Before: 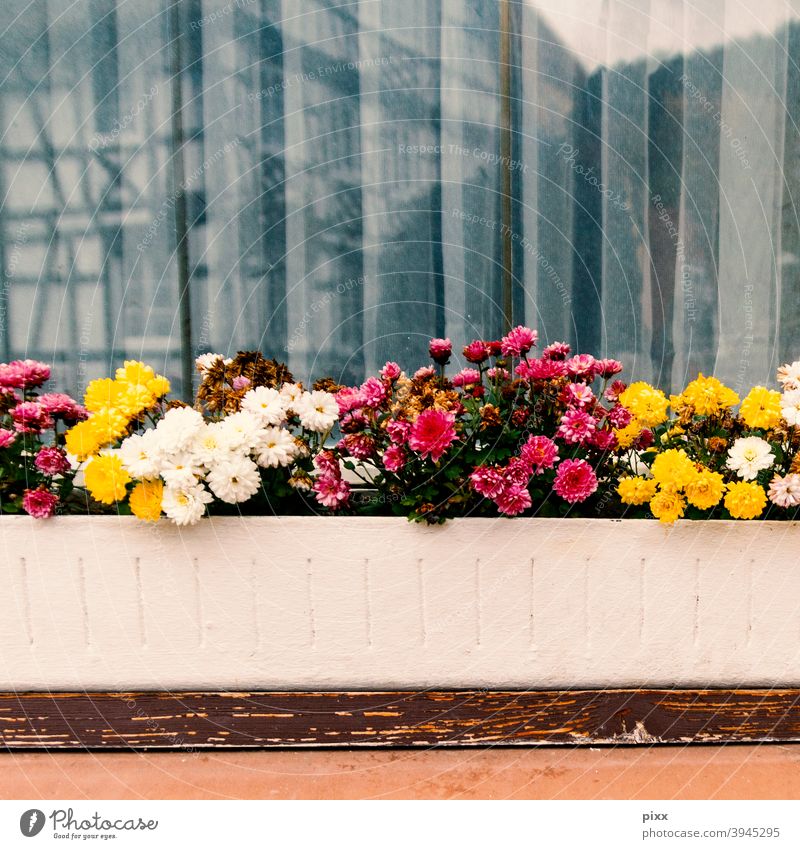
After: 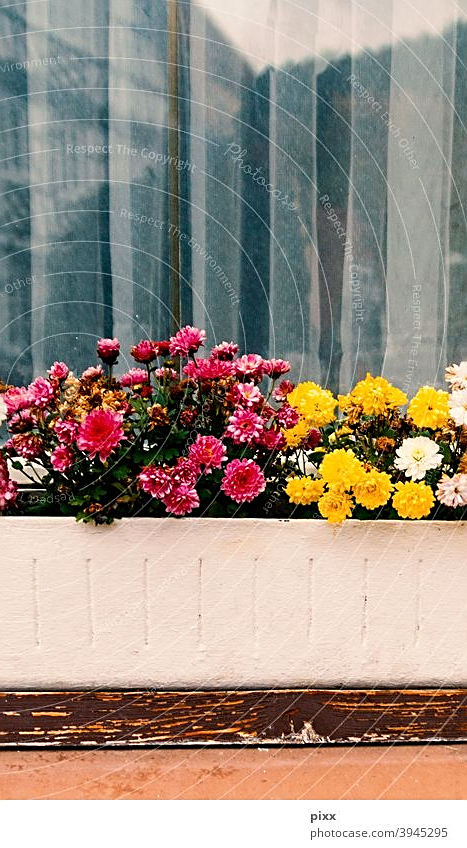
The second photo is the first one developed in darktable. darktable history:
crop: left 41.505%
sharpen: amount 0.557
